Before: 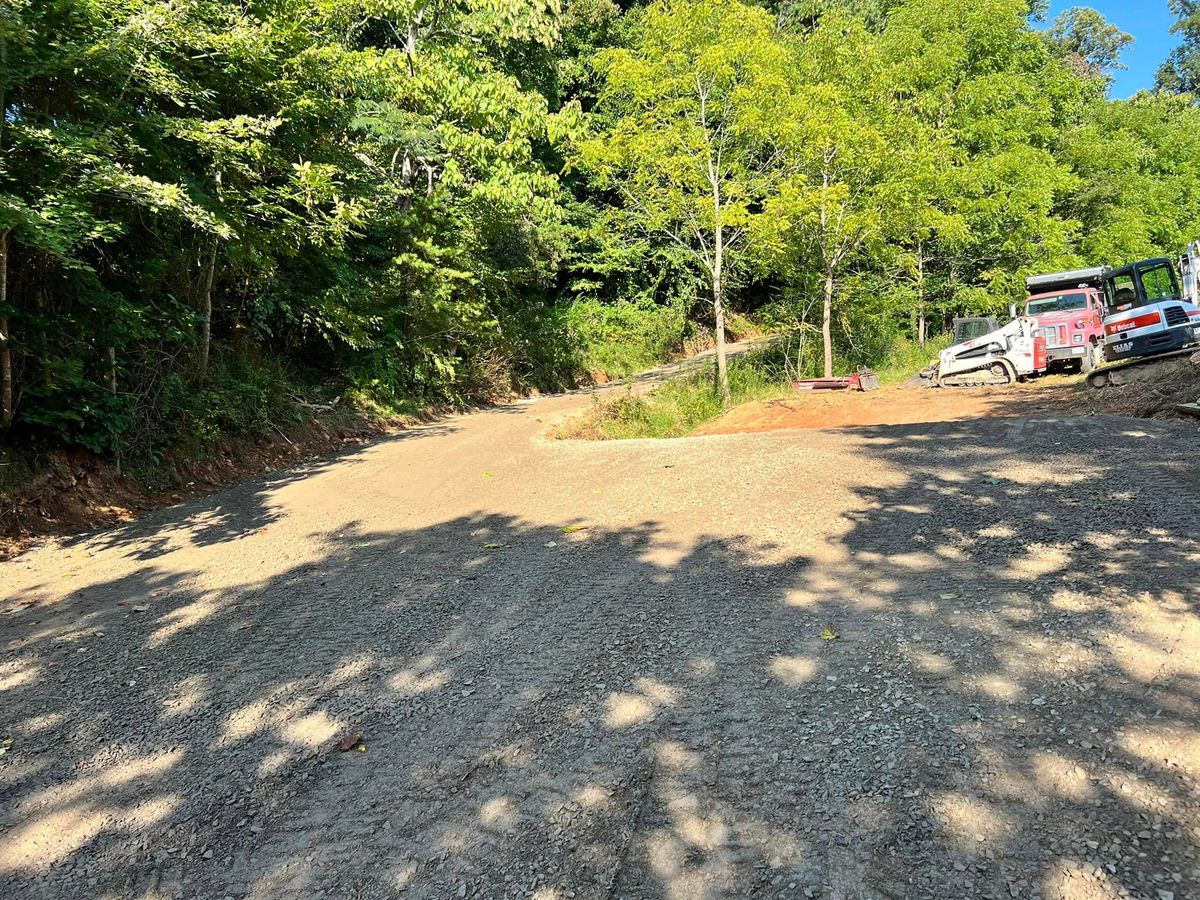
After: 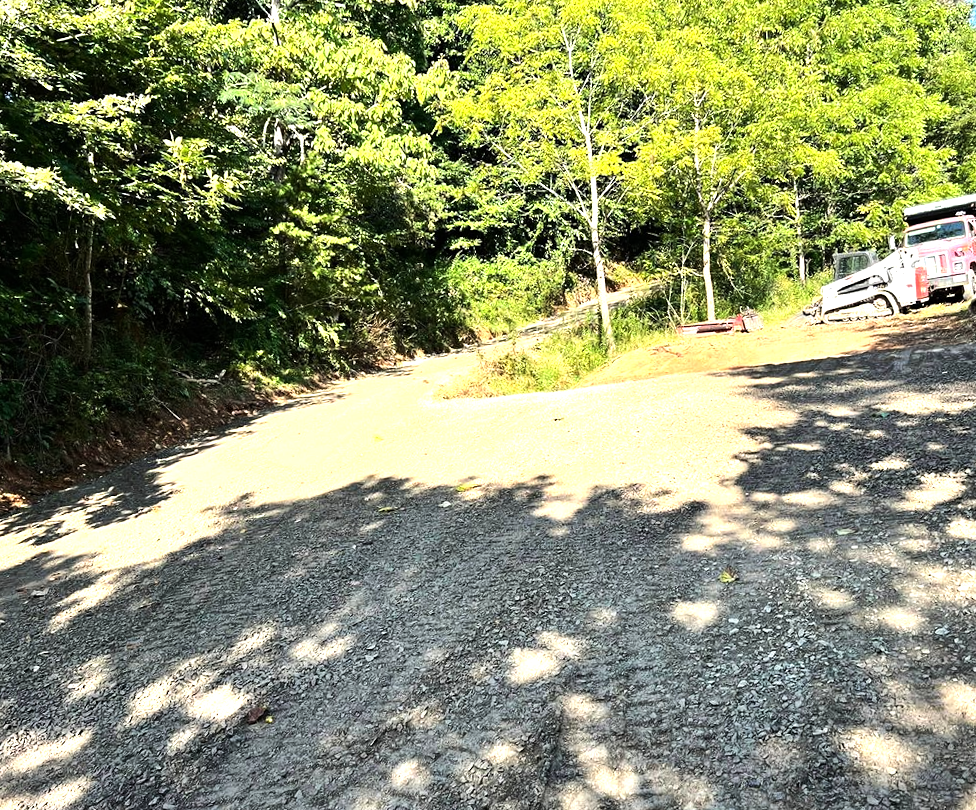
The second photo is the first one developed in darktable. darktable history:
crop: left 8.026%, right 7.374%
tone equalizer: -8 EV -1.08 EV, -7 EV -1.01 EV, -6 EV -0.867 EV, -5 EV -0.578 EV, -3 EV 0.578 EV, -2 EV 0.867 EV, -1 EV 1.01 EV, +0 EV 1.08 EV, edges refinement/feathering 500, mask exposure compensation -1.57 EV, preserve details no
rotate and perspective: rotation -3.52°, crop left 0.036, crop right 0.964, crop top 0.081, crop bottom 0.919
